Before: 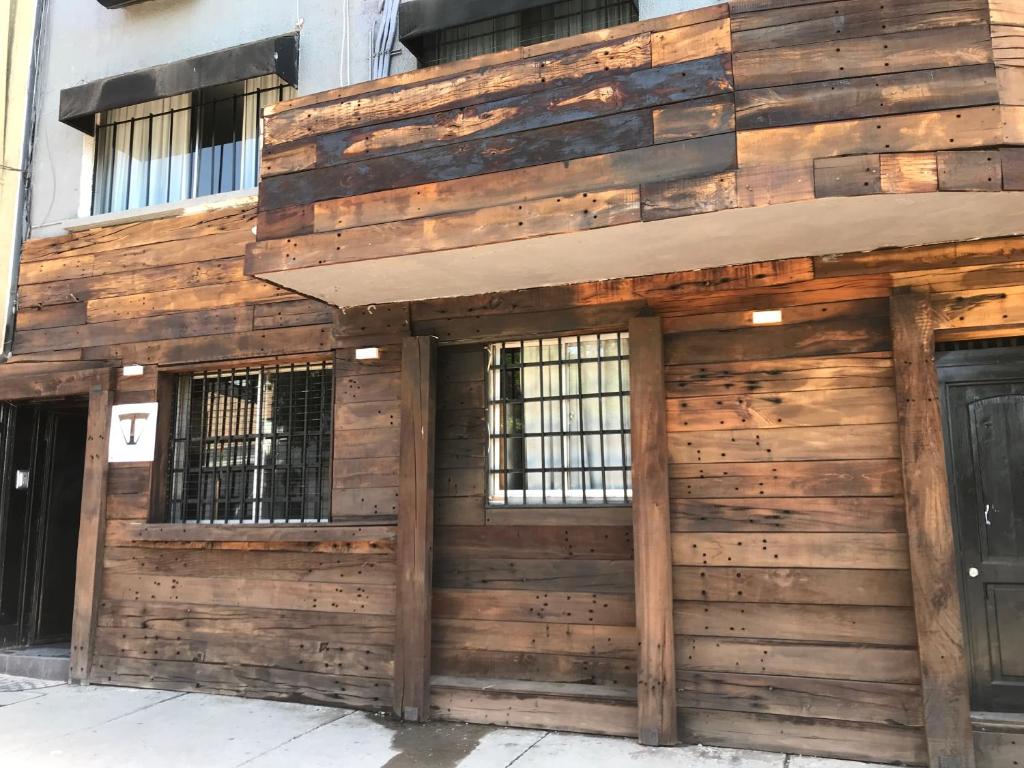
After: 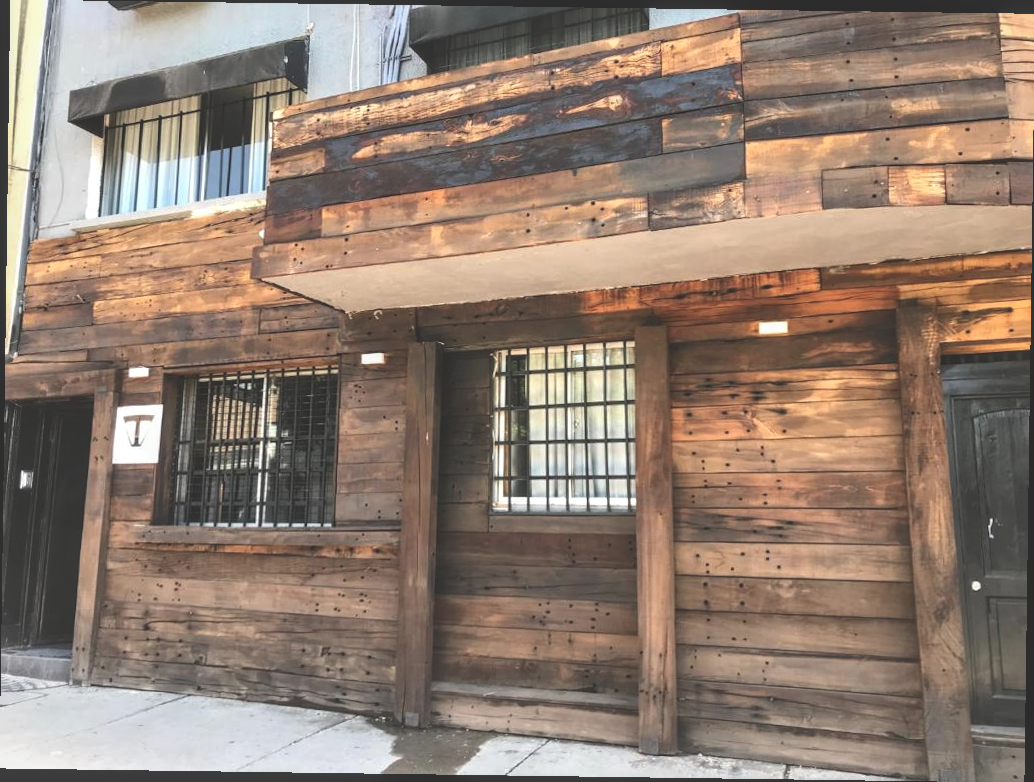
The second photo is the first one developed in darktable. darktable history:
local contrast: on, module defaults
rotate and perspective: rotation 0.8°, automatic cropping off
exposure: black level correction -0.028, compensate highlight preservation false
